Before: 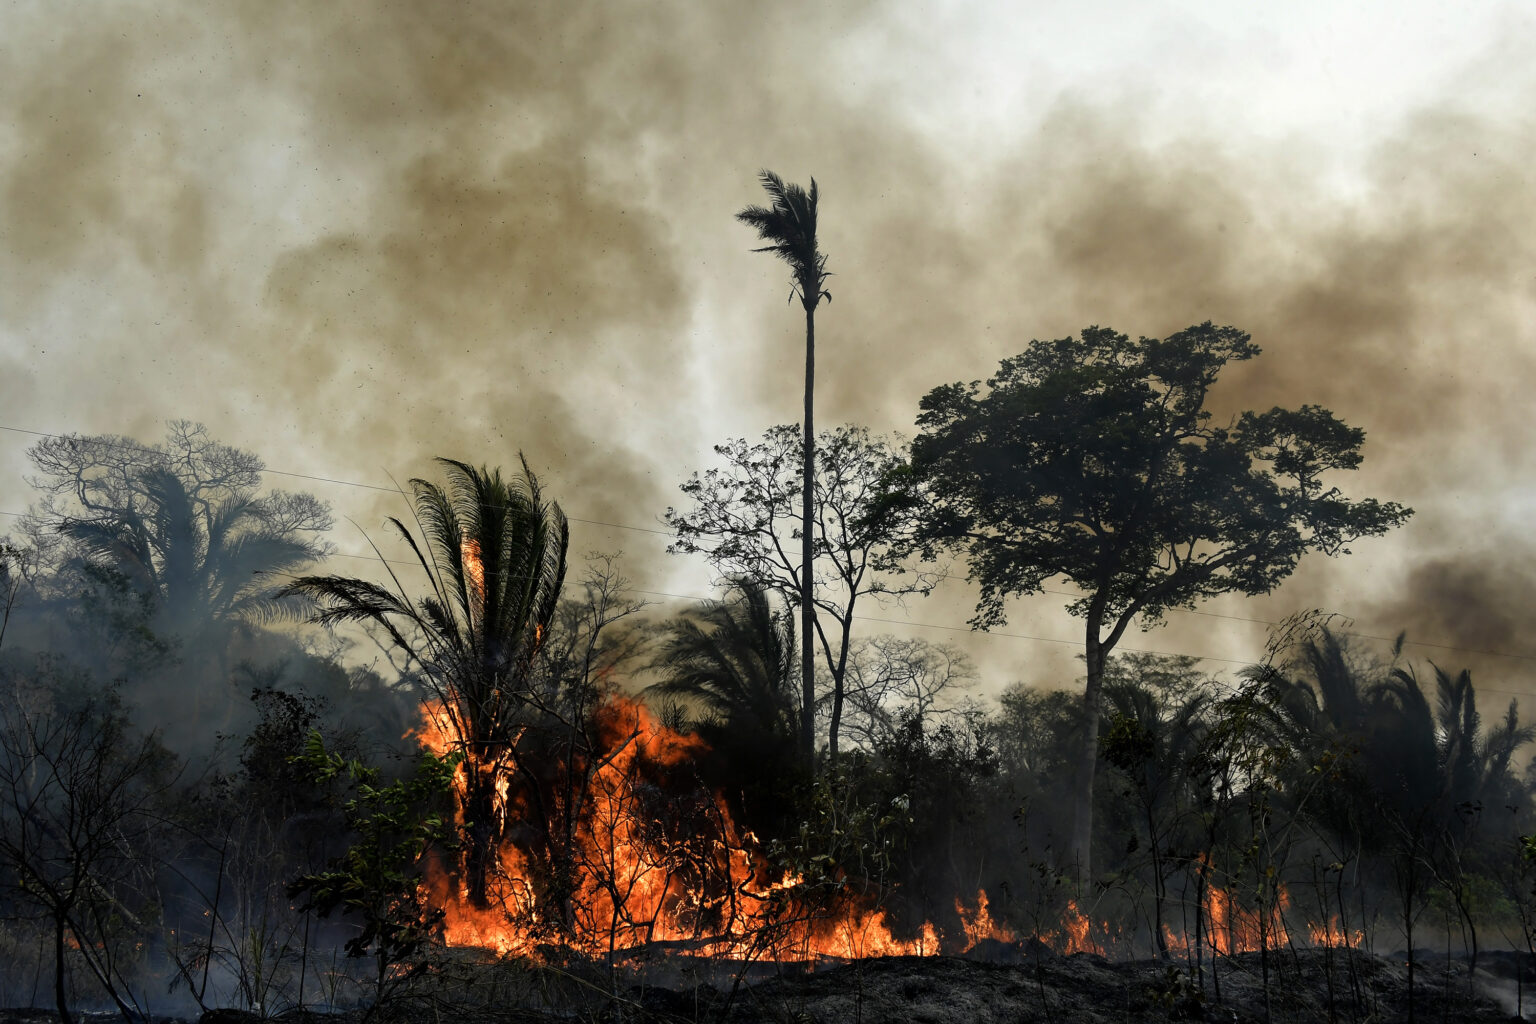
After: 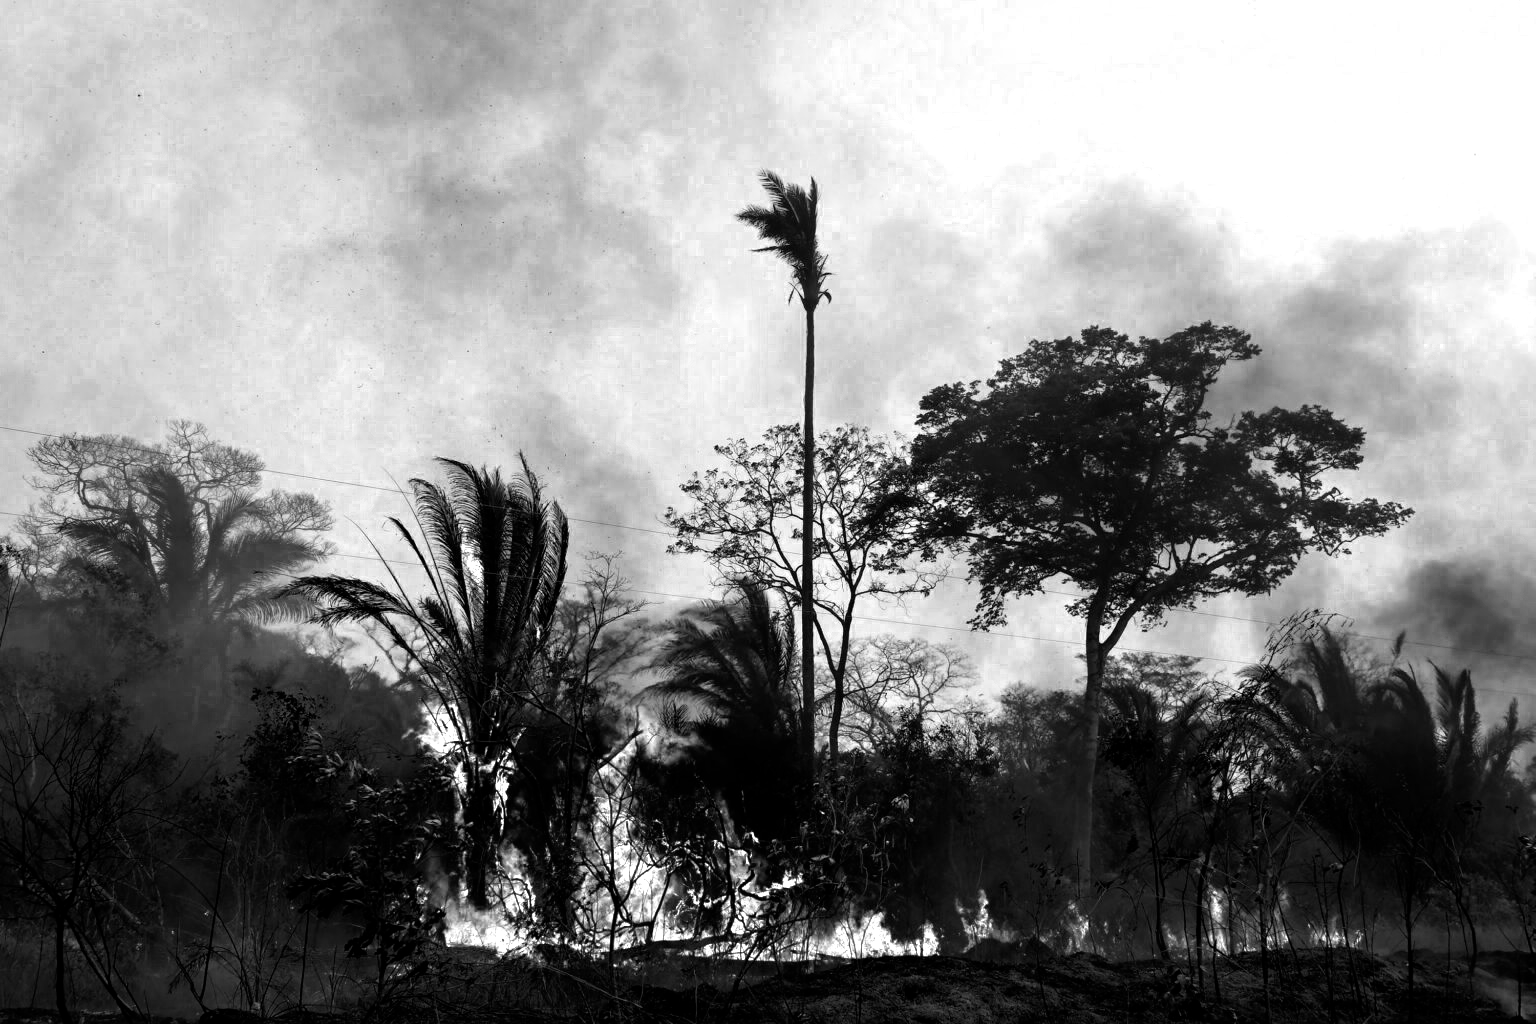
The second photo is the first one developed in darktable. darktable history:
shadows and highlights: shadows -25.04, highlights 51.69, soften with gaussian
color zones: curves: ch0 [(0, 0.554) (0.146, 0.662) (0.293, 0.86) (0.503, 0.774) (0.637, 0.106) (0.74, 0.072) (0.866, 0.488) (0.998, 0.569)]; ch1 [(0, 0) (0.143, 0) (0.286, 0) (0.429, 0) (0.571, 0) (0.714, 0) (0.857, 0)]
